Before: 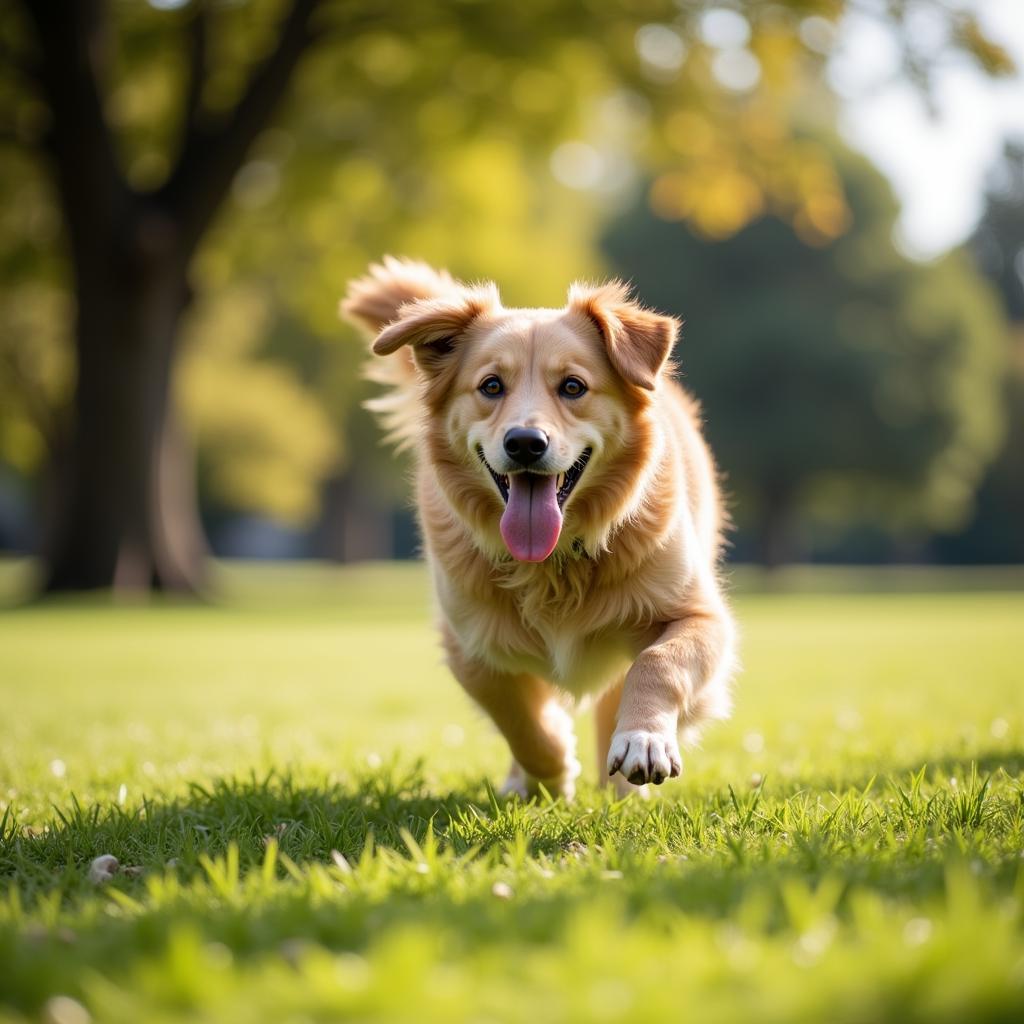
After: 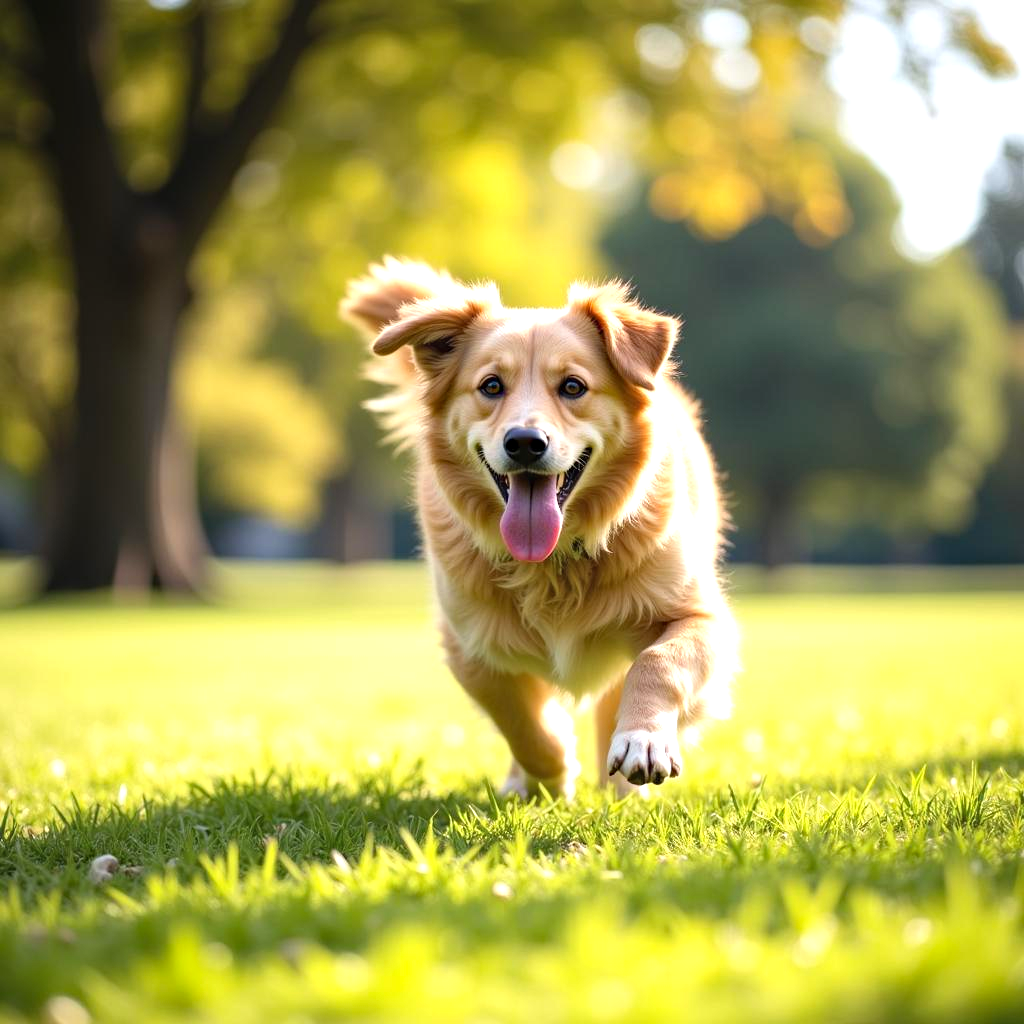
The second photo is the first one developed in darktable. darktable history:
haze removal: compatibility mode true, adaptive false
exposure: black level correction -0.002, exposure 0.708 EV, compensate exposure bias true, compensate highlight preservation false
